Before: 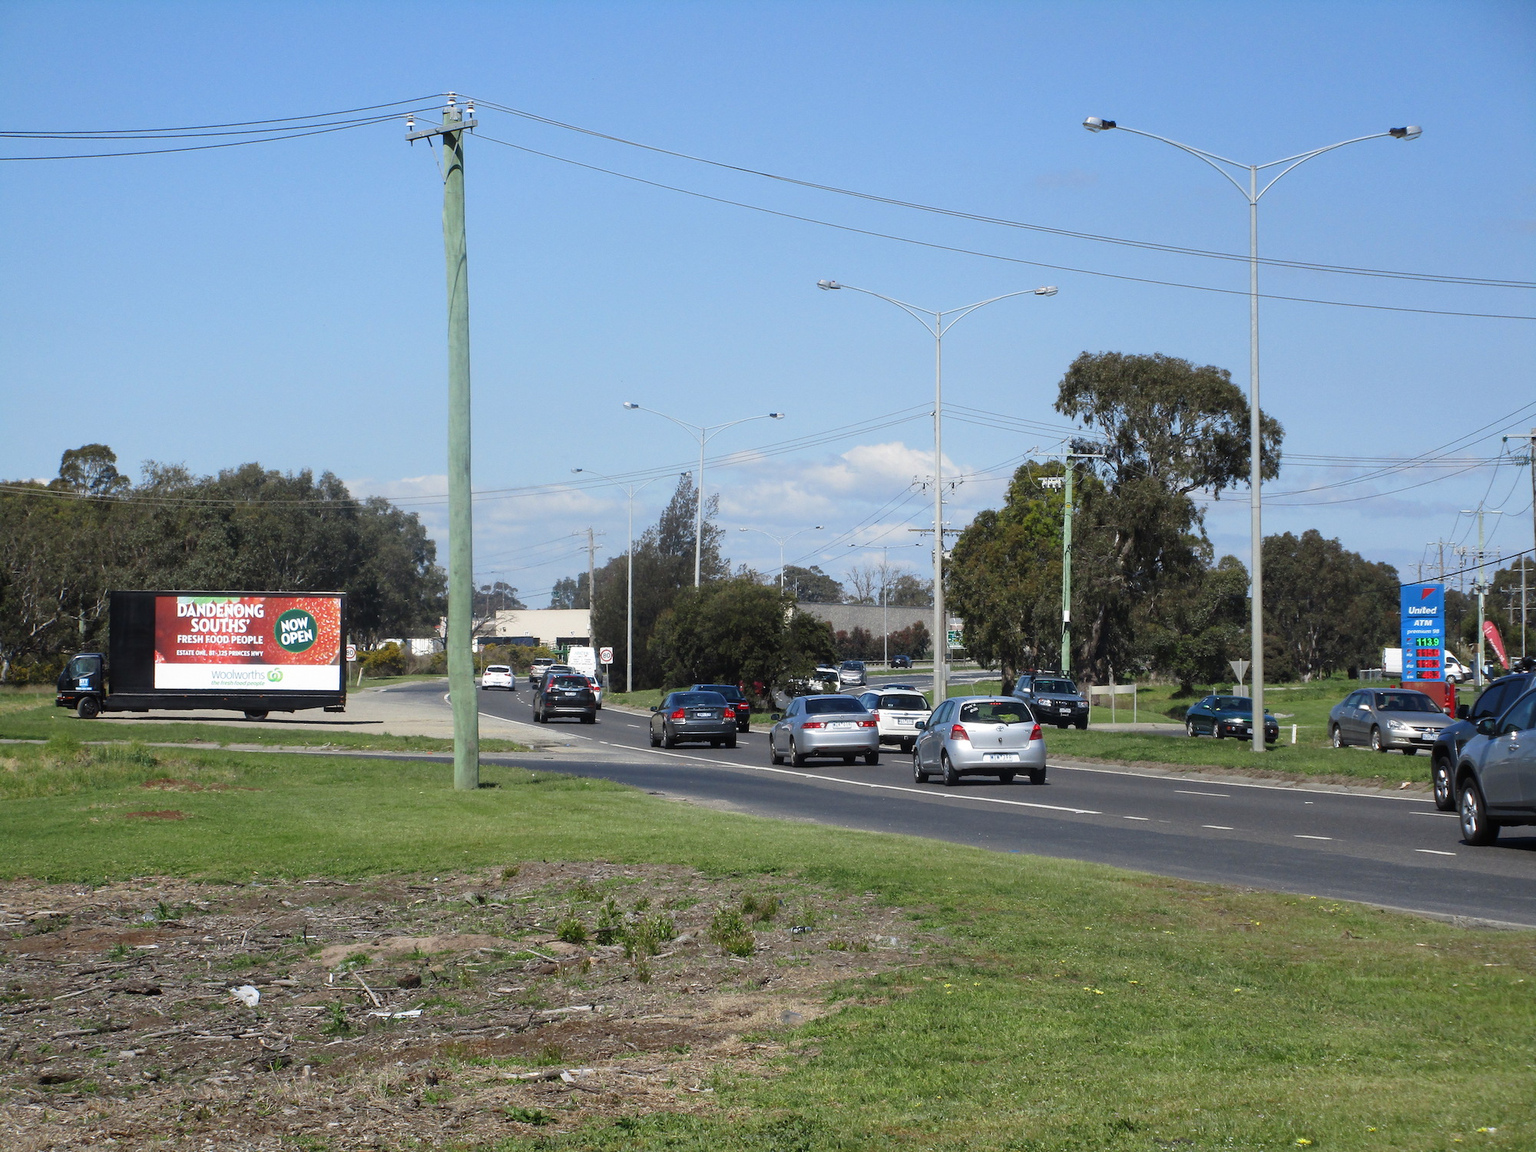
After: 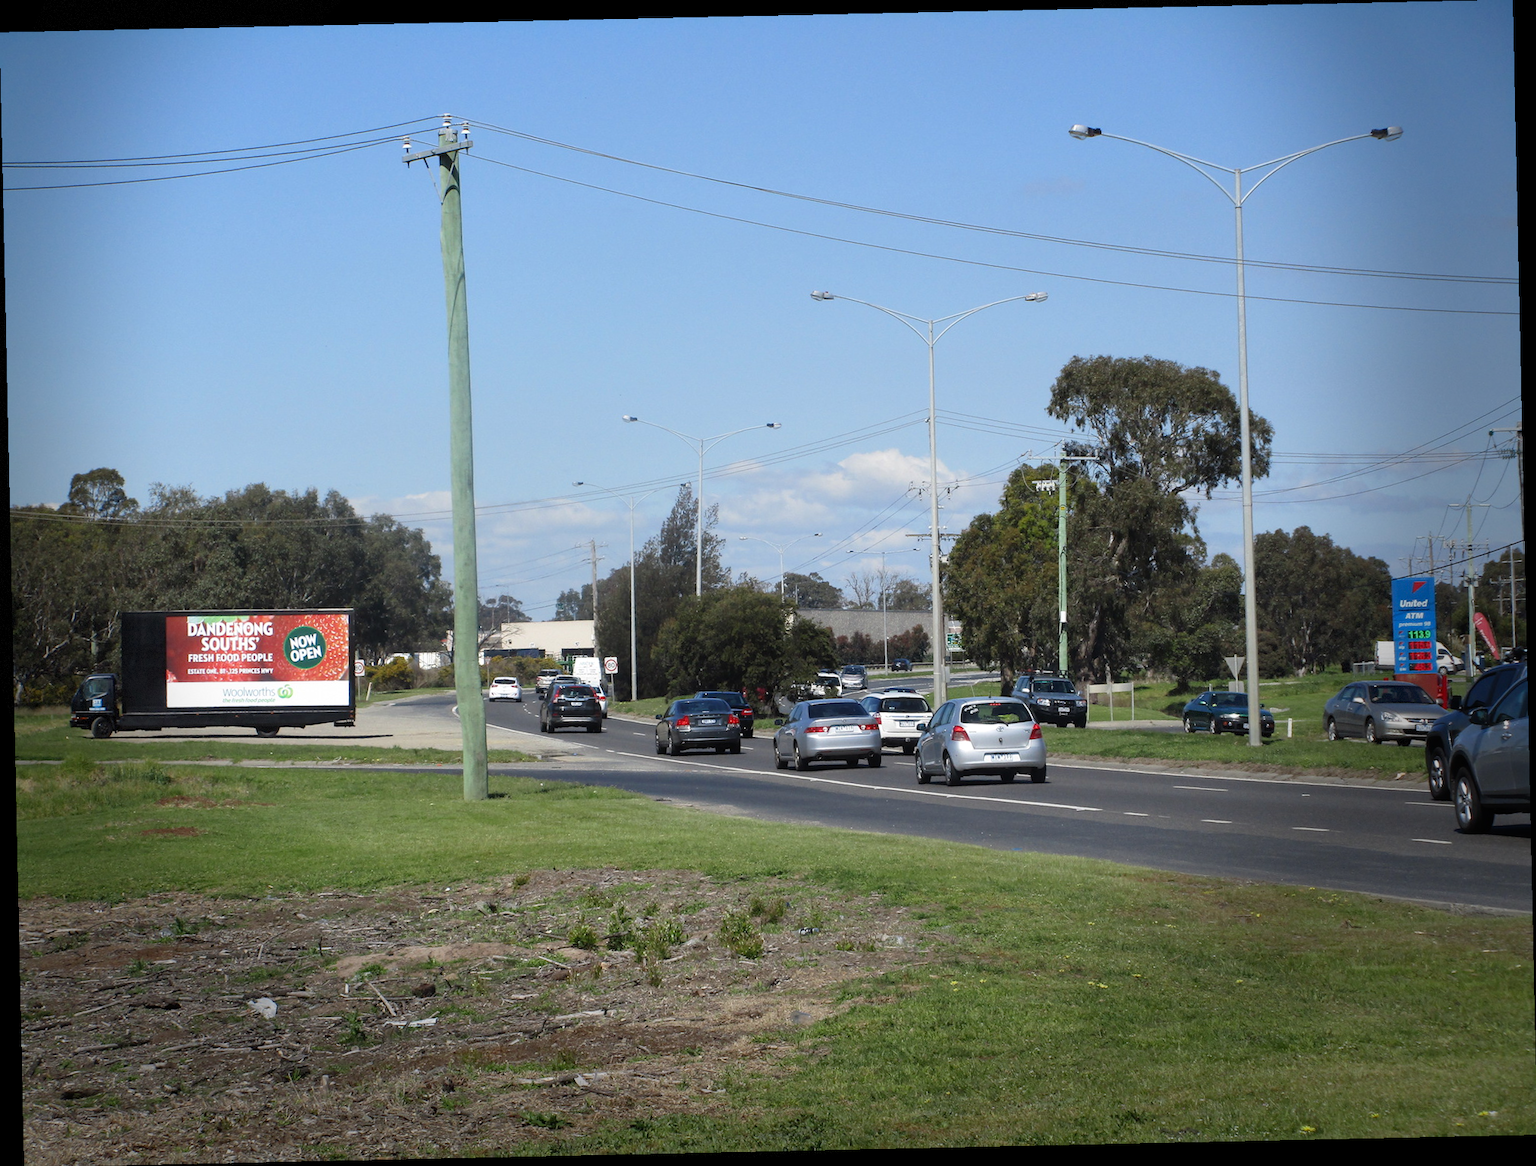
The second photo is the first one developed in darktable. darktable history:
vignetting: fall-off start 68.33%, fall-off radius 30%, saturation 0.042, center (-0.066, -0.311), width/height ratio 0.992, shape 0.85, dithering 8-bit output
tone equalizer: on, module defaults
rotate and perspective: rotation -1.24°, automatic cropping off
